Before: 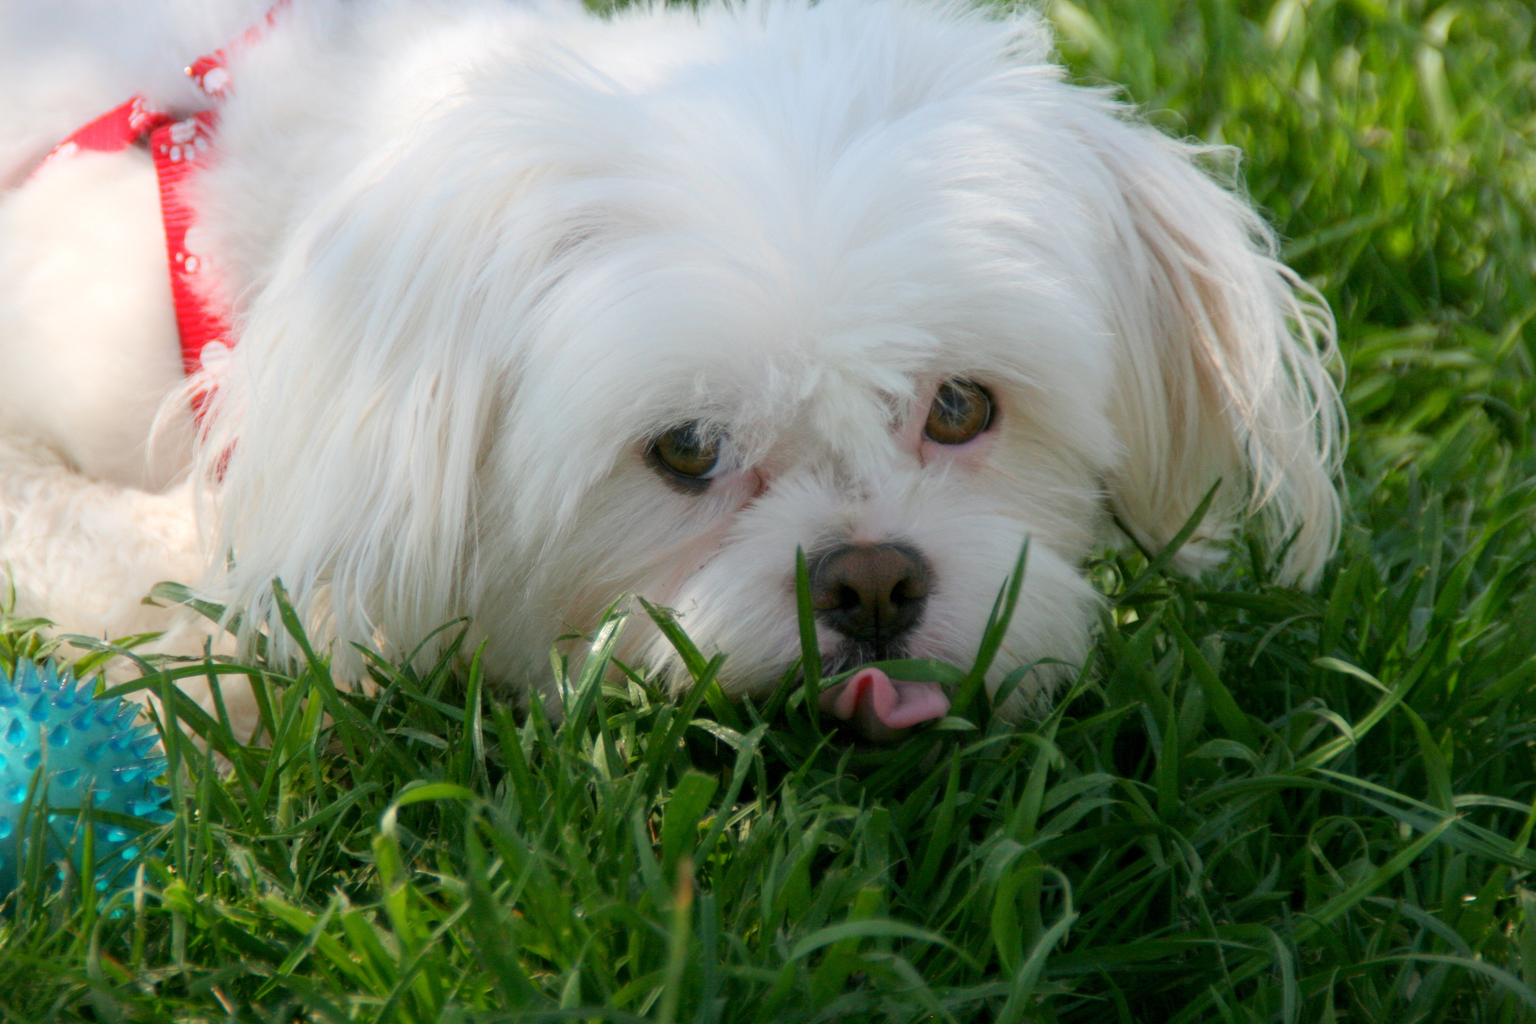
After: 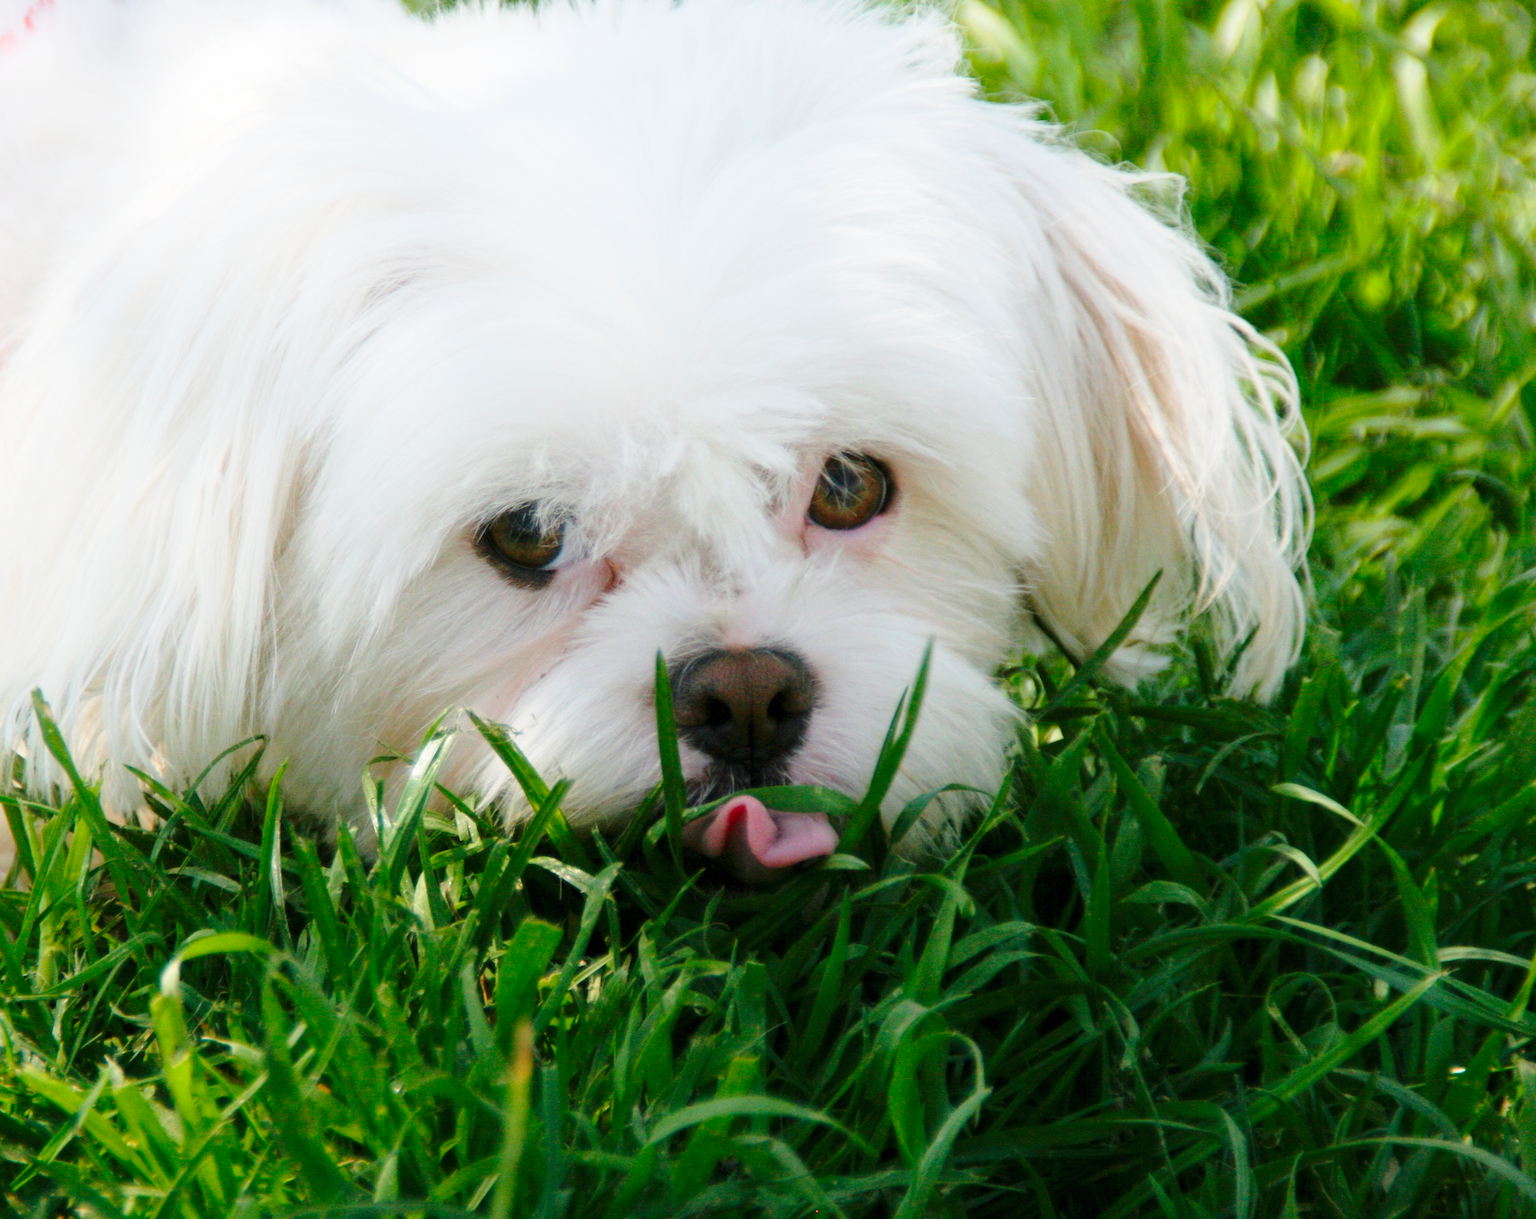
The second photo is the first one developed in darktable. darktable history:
crop: left 16.028%
base curve: curves: ch0 [(0, 0) (0.028, 0.03) (0.121, 0.232) (0.46, 0.748) (0.859, 0.968) (1, 1)], preserve colors none
